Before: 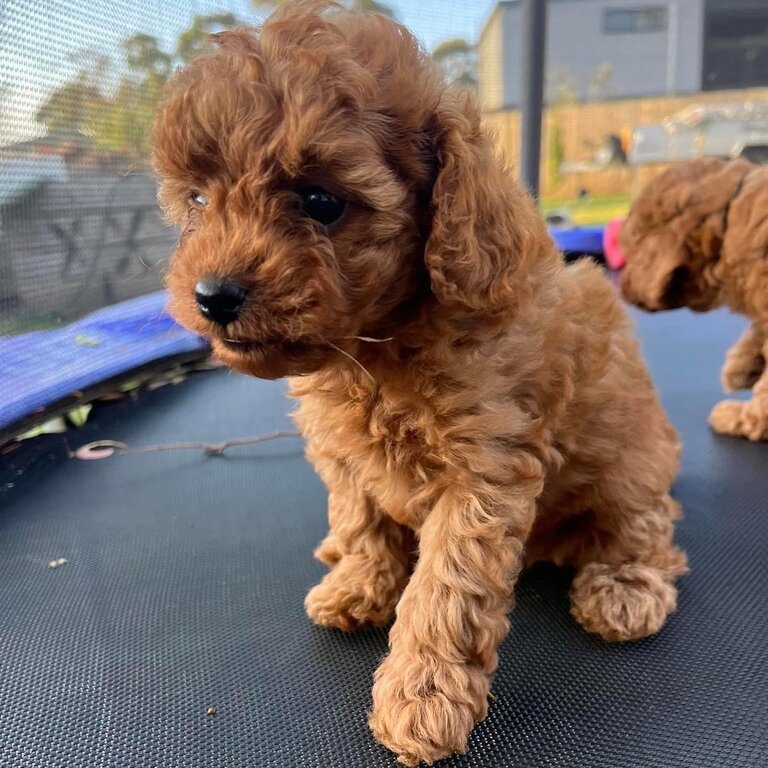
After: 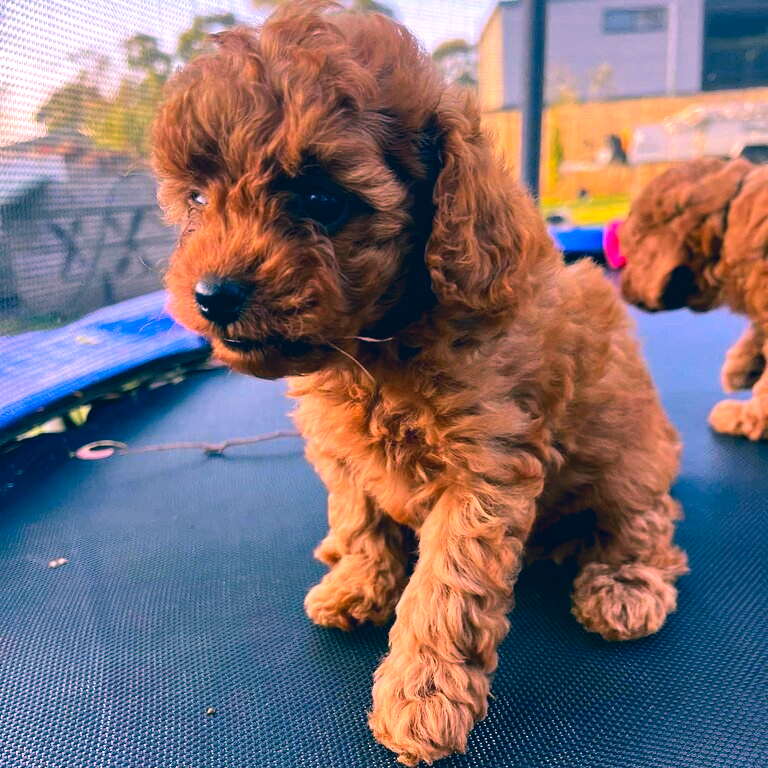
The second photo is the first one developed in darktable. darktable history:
tone equalizer: -8 EV -0.417 EV, -7 EV -0.389 EV, -6 EV -0.333 EV, -5 EV -0.222 EV, -3 EV 0.222 EV, -2 EV 0.333 EV, -1 EV 0.389 EV, +0 EV 0.417 EV, edges refinement/feathering 500, mask exposure compensation -1.57 EV, preserve details no
color correction: highlights a* 17.03, highlights b* 0.205, shadows a* -15.38, shadows b* -14.56, saturation 1.5
